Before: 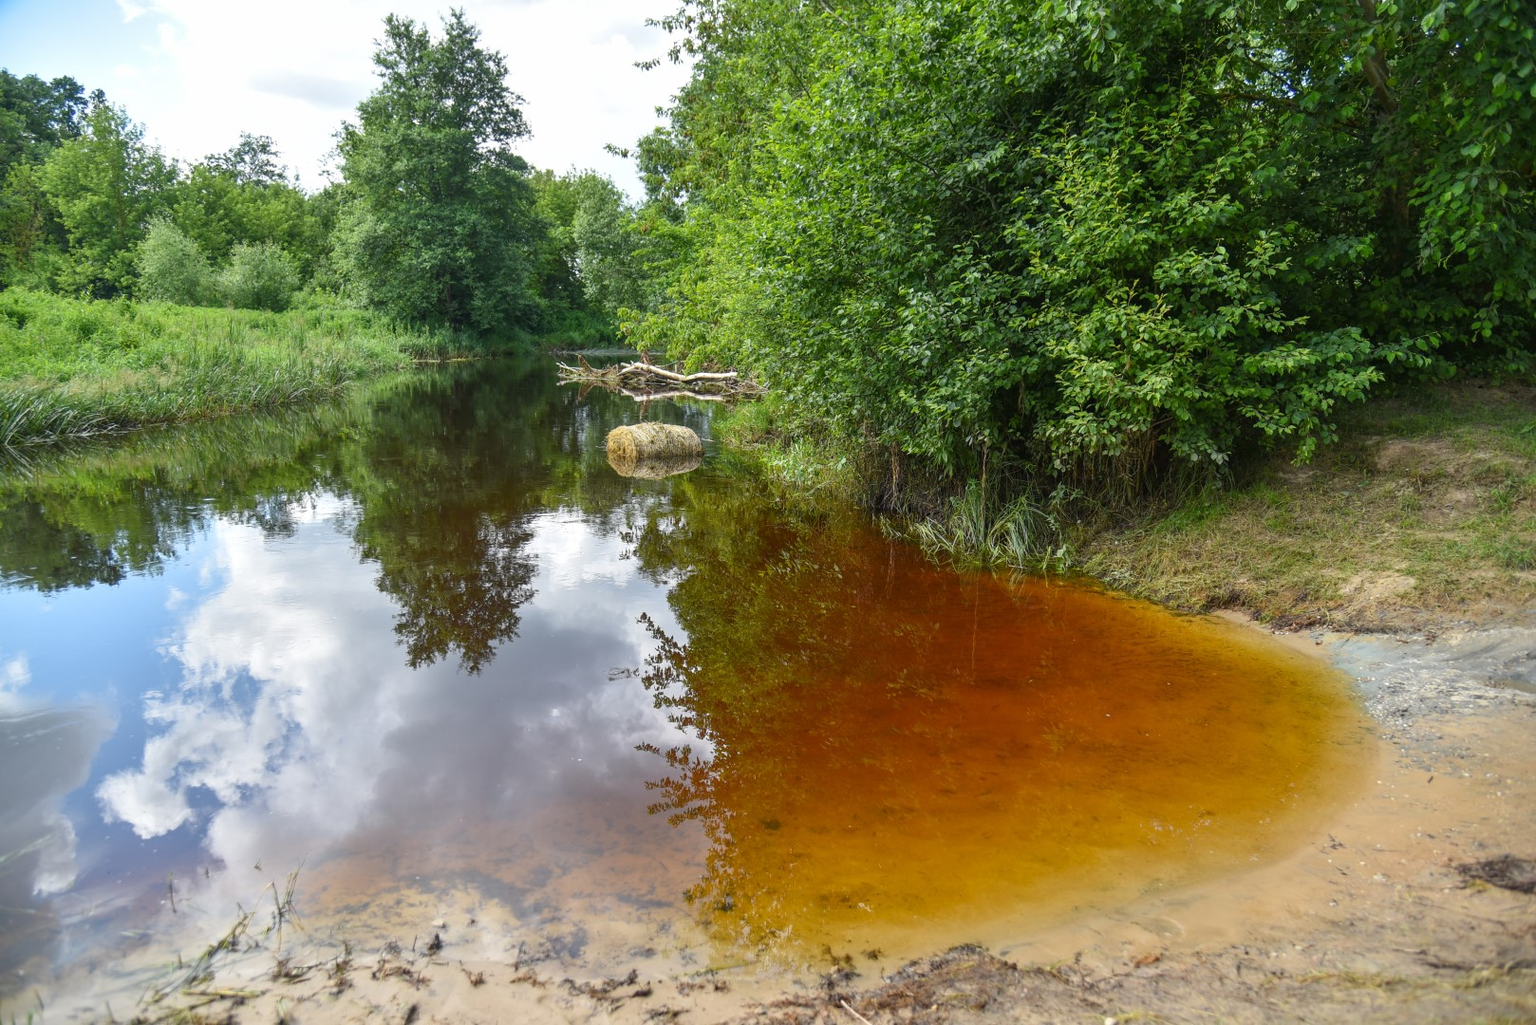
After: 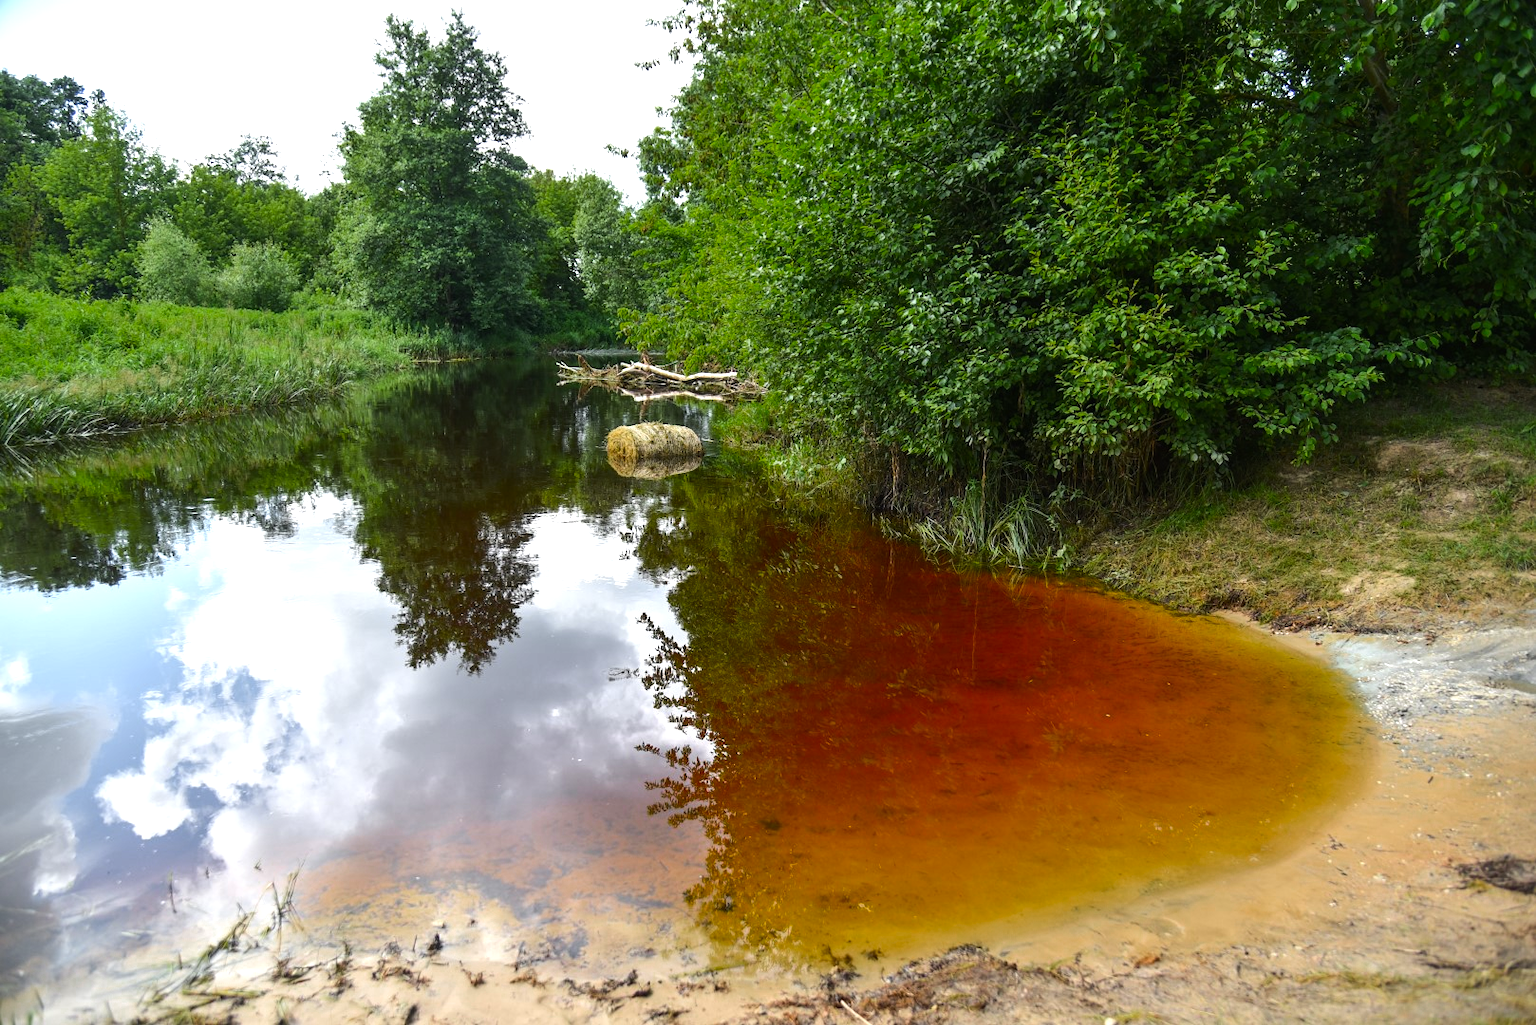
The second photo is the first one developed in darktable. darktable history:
contrast brightness saturation: saturation 0.1
tone equalizer: -8 EV -0.75 EV, -7 EV -0.7 EV, -6 EV -0.6 EV, -5 EV -0.4 EV, -3 EV 0.4 EV, -2 EV 0.6 EV, -1 EV 0.7 EV, +0 EV 0.75 EV, edges refinement/feathering 500, mask exposure compensation -1.57 EV, preserve details no
color zones: curves: ch0 [(0, 0.48) (0.209, 0.398) (0.305, 0.332) (0.429, 0.493) (0.571, 0.5) (0.714, 0.5) (0.857, 0.5) (1, 0.48)]; ch1 [(0, 0.633) (0.143, 0.586) (0.286, 0.489) (0.429, 0.448) (0.571, 0.31) (0.714, 0.335) (0.857, 0.492) (1, 0.633)]; ch2 [(0, 0.448) (0.143, 0.498) (0.286, 0.5) (0.429, 0.5) (0.571, 0.5) (0.714, 0.5) (0.857, 0.5) (1, 0.448)]
